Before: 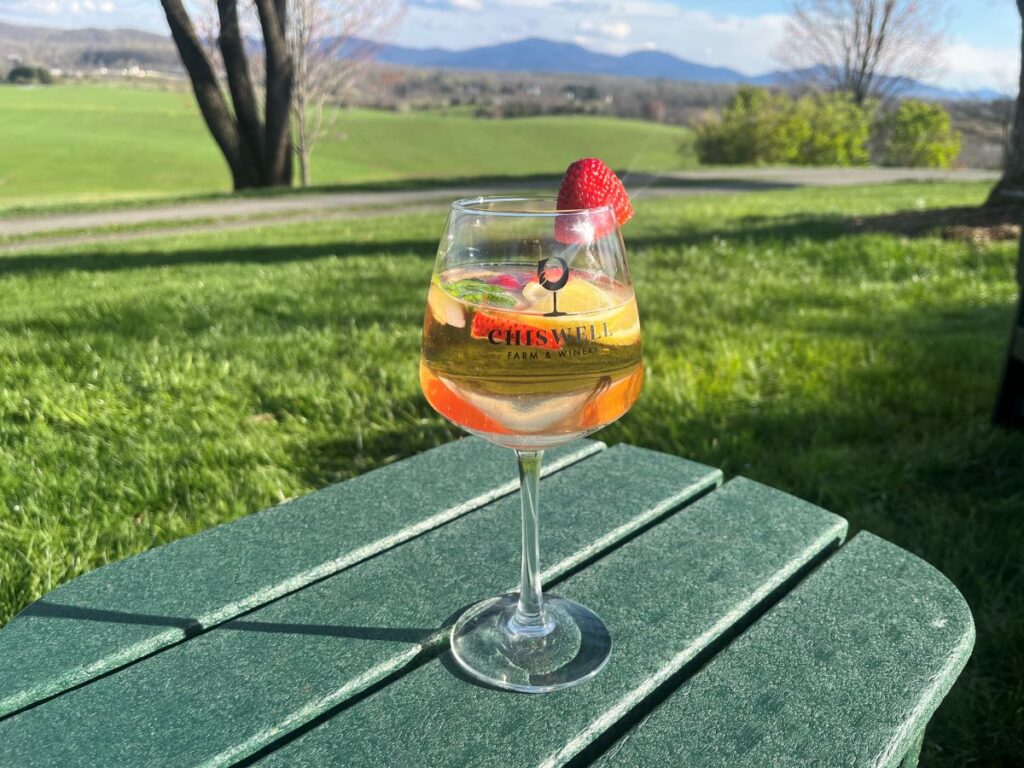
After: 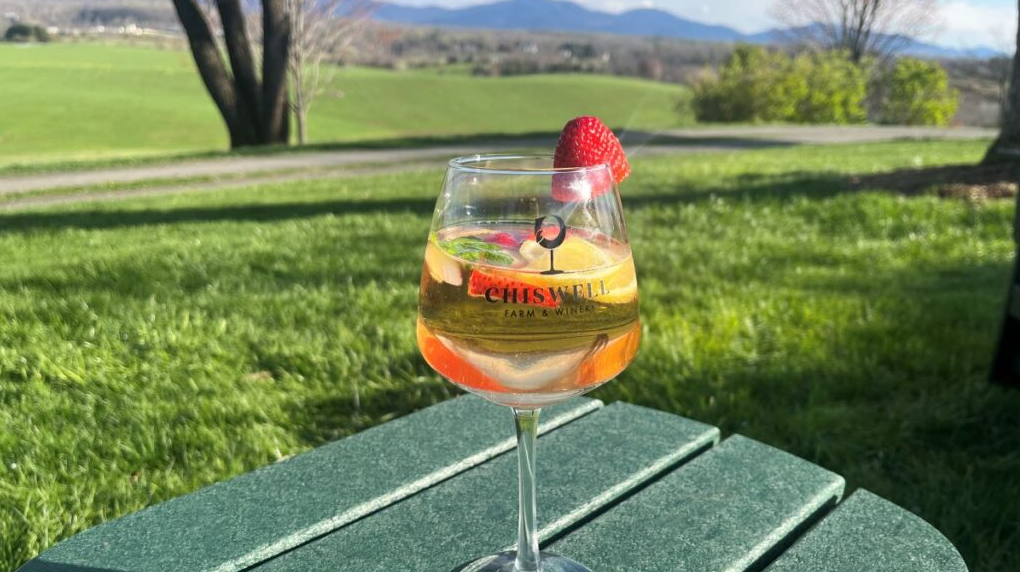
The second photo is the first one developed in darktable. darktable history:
crop: left 0.361%, top 5.549%, bottom 19.848%
